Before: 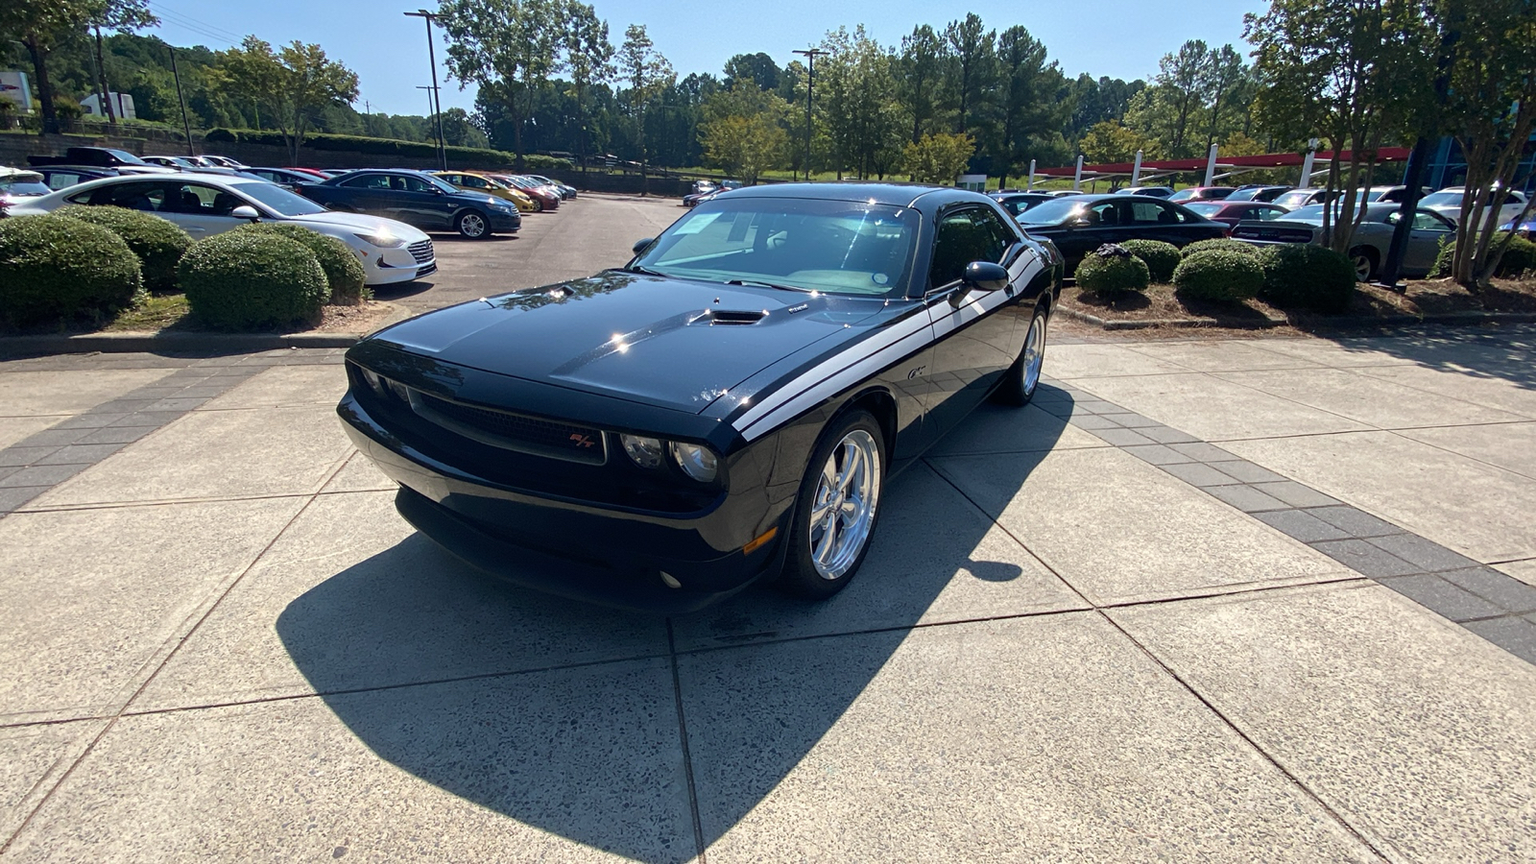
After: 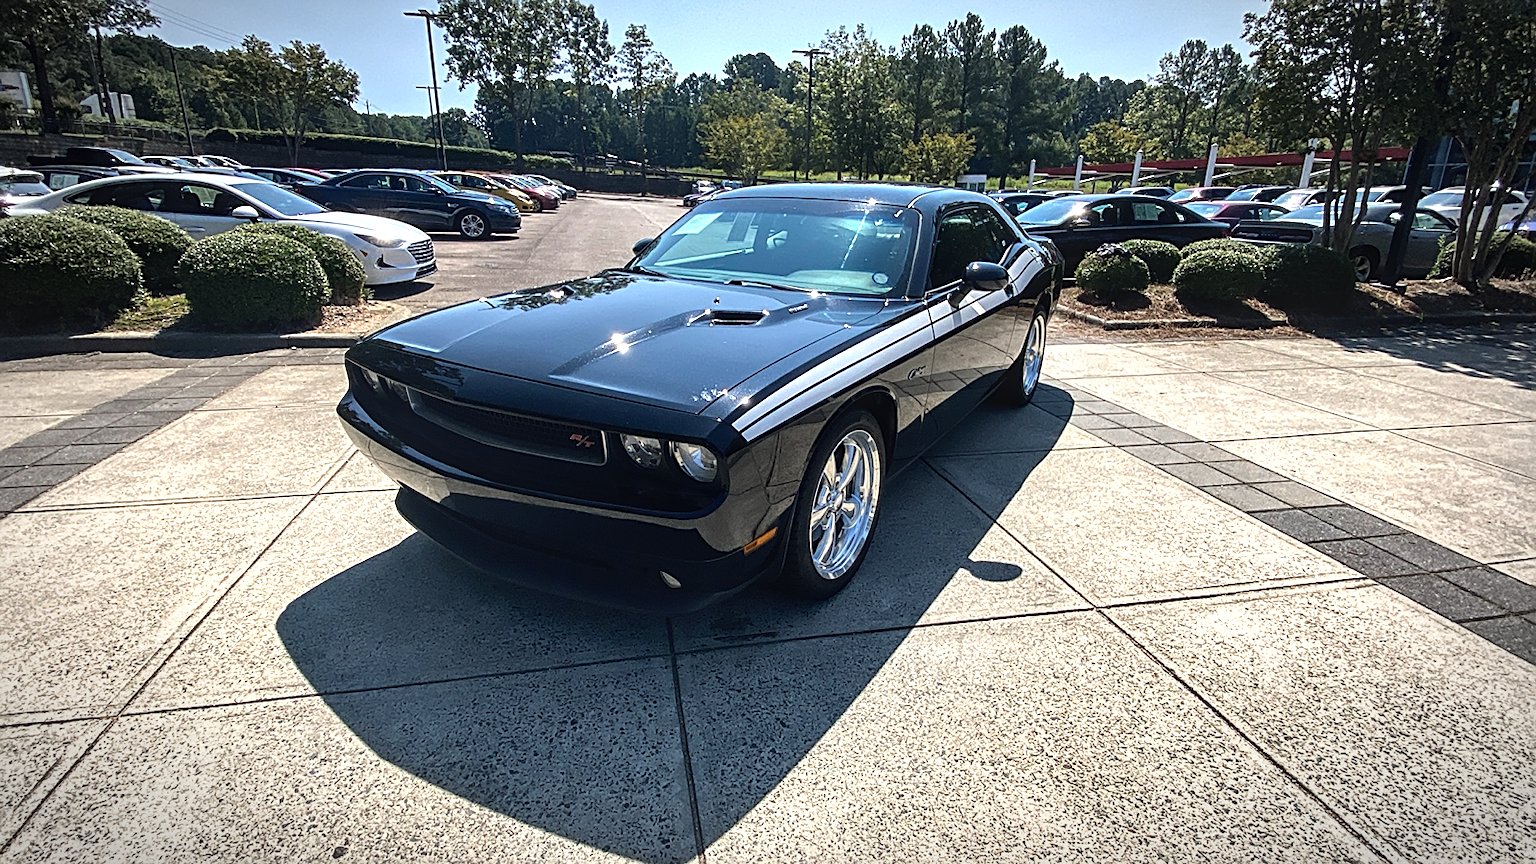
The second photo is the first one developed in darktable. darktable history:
local contrast: on, module defaults
vignetting: automatic ratio true
sharpen: on, module defaults
shadows and highlights: soften with gaussian
tone equalizer: -8 EV -0.731 EV, -7 EV -0.699 EV, -6 EV -0.624 EV, -5 EV -0.417 EV, -3 EV 0.365 EV, -2 EV 0.6 EV, -1 EV 0.694 EV, +0 EV 0.763 EV, edges refinement/feathering 500, mask exposure compensation -1.57 EV, preserve details no
